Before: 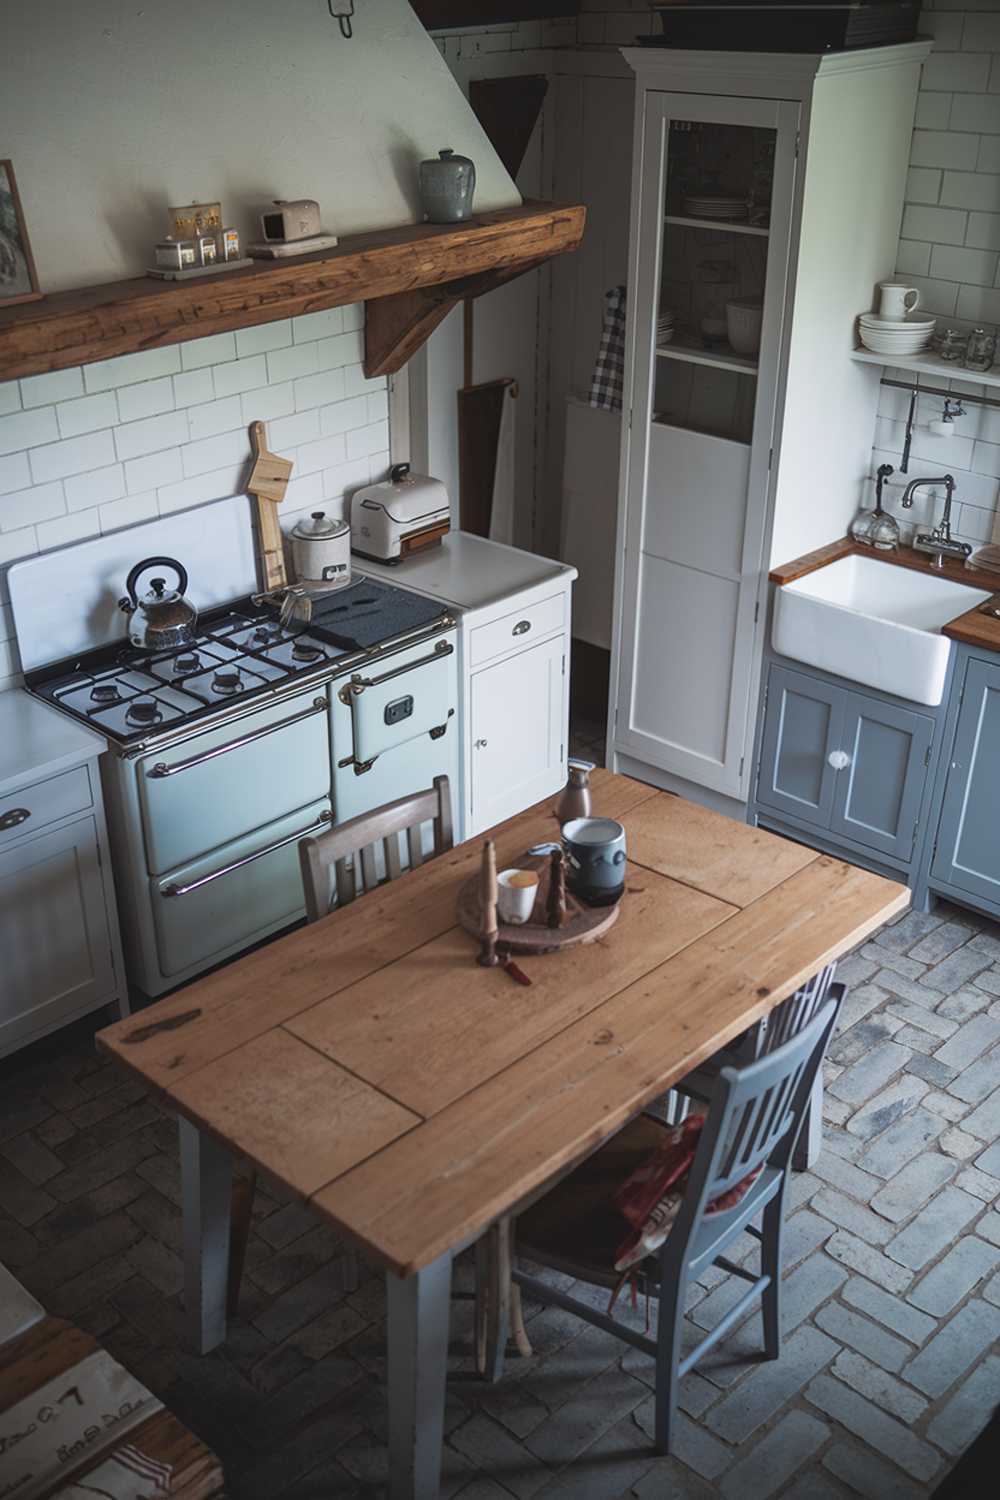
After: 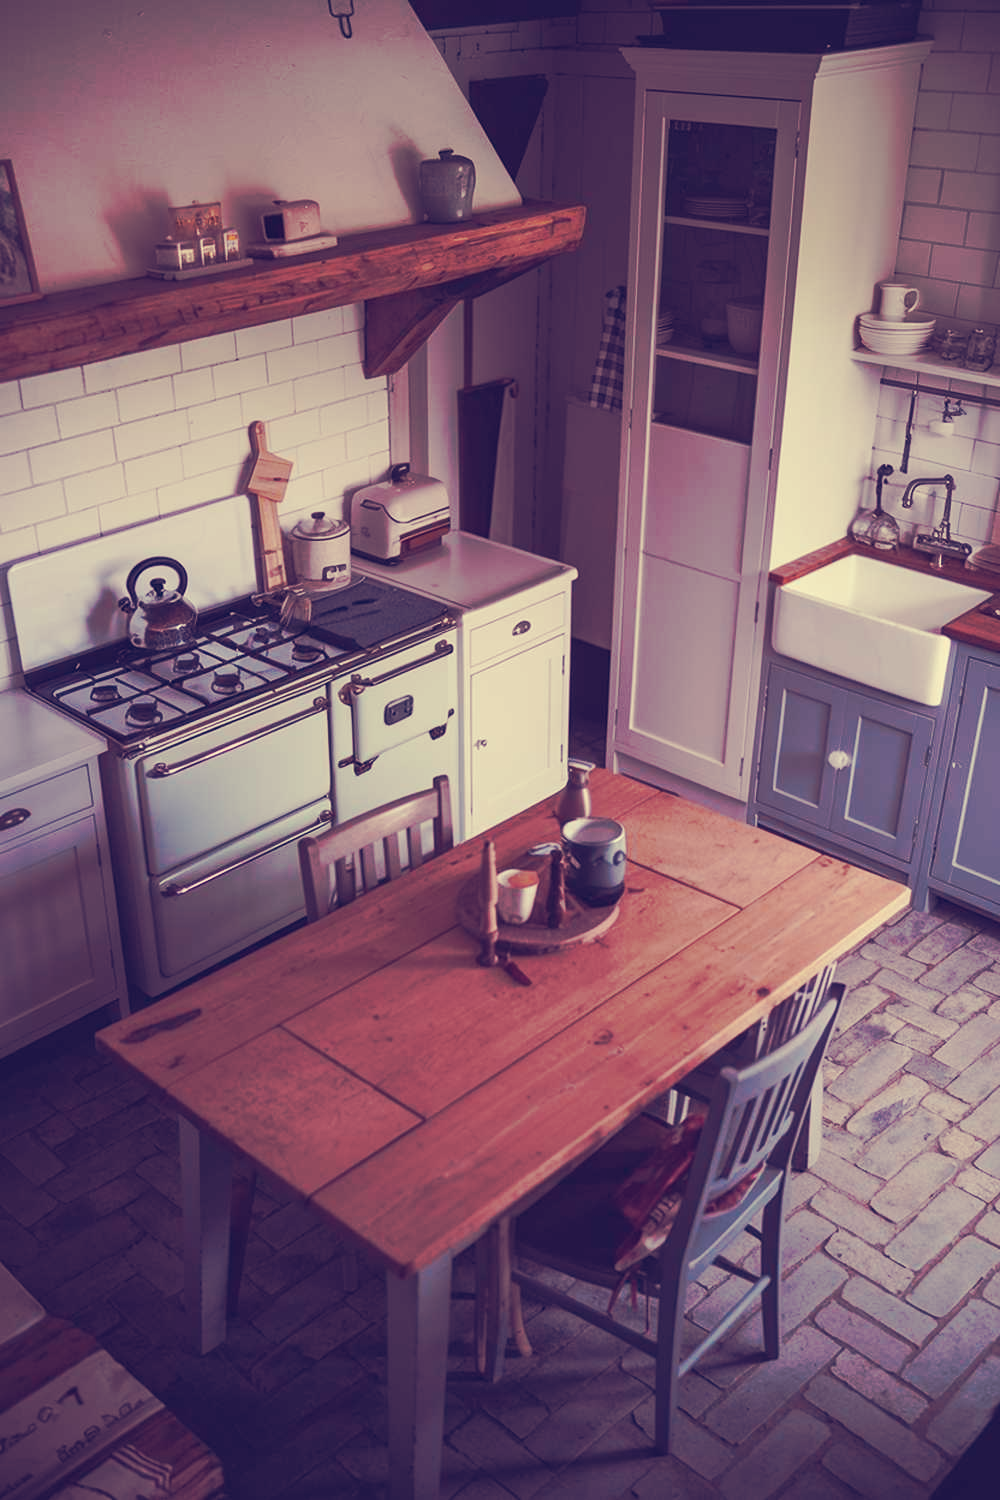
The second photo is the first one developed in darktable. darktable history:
tone curve: curves: ch0 [(0, 0) (0.003, 0.003) (0.011, 0.011) (0.025, 0.024) (0.044, 0.042) (0.069, 0.066) (0.1, 0.095) (0.136, 0.129) (0.177, 0.169) (0.224, 0.214) (0.277, 0.264) (0.335, 0.319) (0.399, 0.38) (0.468, 0.446) (0.543, 0.563) (0.623, 0.64) (0.709, 0.722) (0.801, 0.809) (0.898, 0.902) (1, 1)], preserve colors none
color look up table: target L [92.55, 91.78, 85.39, 87.3, 80.14, 70.02, 69.97, 66.82, 56.23, 51.21, 39.39, 37.22, 13.77, 200, 86.41, 68.96, 69.3, 66.11, 57.86, 55.48, 50.61, 50.77, 44.08, 30.65, 30.08, 18.61, 83.39, 69.92, 65.21, 58.93, 59.06, 55.18, 48.03, 49.13, 41.63, 33.52, 34.85, 35.81, 25.77, 16.51, 14.84, 9.109, 86.19, 82.42, 81.89, 64.59, 65.44, 46.48, 13.31], target a [-18.06, -1.804, -73.2, -31.57, -28.43, -55.88, -11.87, -29.26, -3.85, -46.69, -28.18, 1.783, 14.71, 0, 3.475, 38.53, 16.29, 48.1, 27.23, 75.6, 39.18, 54.45, 67.36, 21.78, 52.47, 35.44, 16.71, 42.79, 30.81, 77.69, 46.41, 81.89, -9.019, 54.03, 69.12, 18.64, 33, 61.98, 12.11, 47.1, 35.36, 25.59, -49.05, -55.69, -17.21, -33.72, -0.229, -23.73, 8.801], target b [30.2, 41.73, 56.82, 71.9, 29.73, 25.7, 56.25, 10.12, 27.56, 32.76, -1.35, -8.96, -21.12, 0, 65.75, 26.36, 55.62, 55.23, 15.19, 24.59, 36.12, 11.2, 25, 9.161, -1.839, -14.33, 17.37, -3.437, -18.86, -25.93, 1.341, -2.212, -43.76, -24.53, -48.32, -65.92, -11.93, -33.68, -50.87, -77.88, -39.02, -48.72, 15.9, 7.792, 7.342, -19.89, -0.656, -18.86, -35.09], num patches 49
